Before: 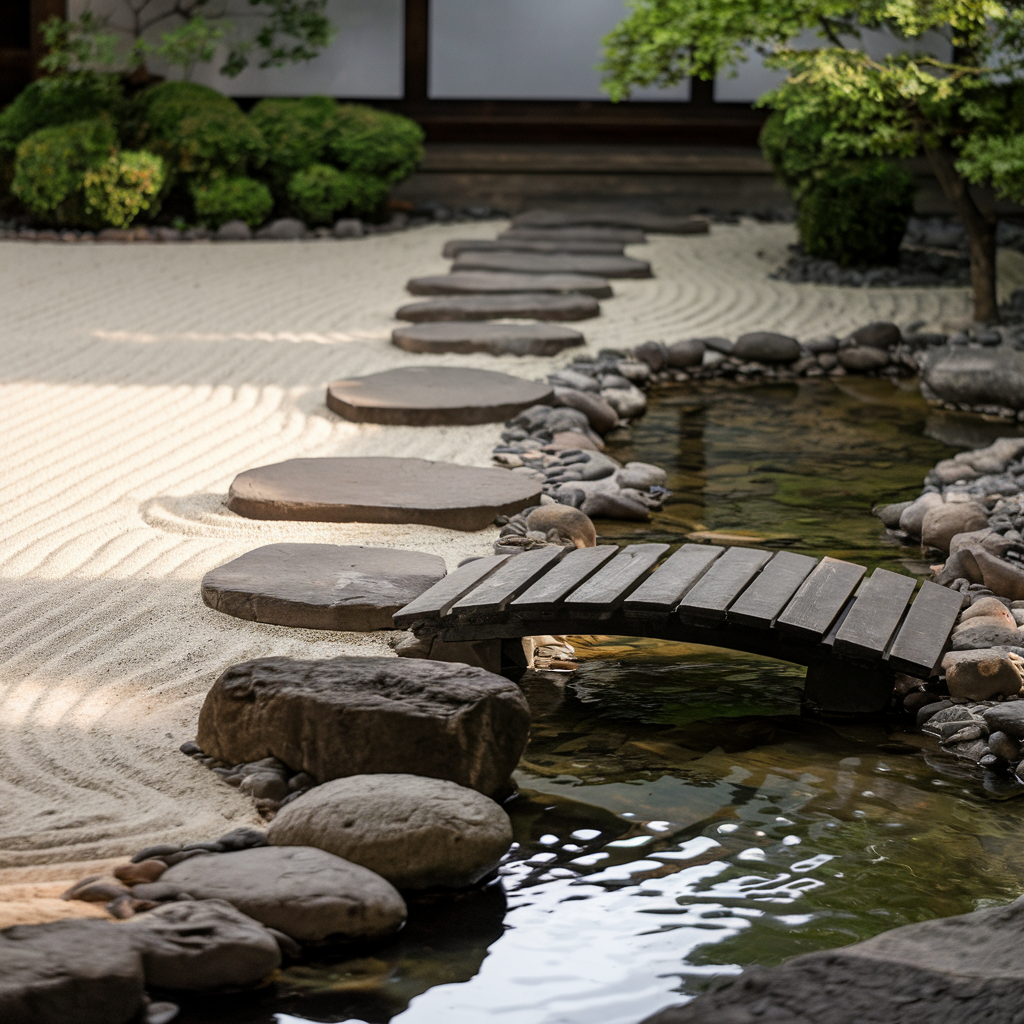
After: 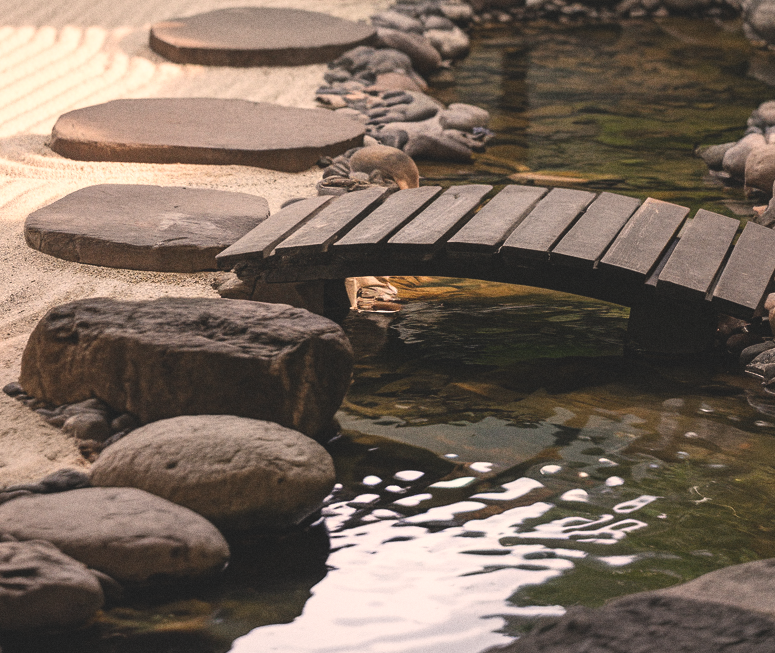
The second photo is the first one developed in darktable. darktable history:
exposure: black level correction -0.015, compensate highlight preservation false
white balance: red 1.127, blue 0.943
crop and rotate: left 17.299%, top 35.115%, right 7.015%, bottom 1.024%
grain: coarseness 0.09 ISO
